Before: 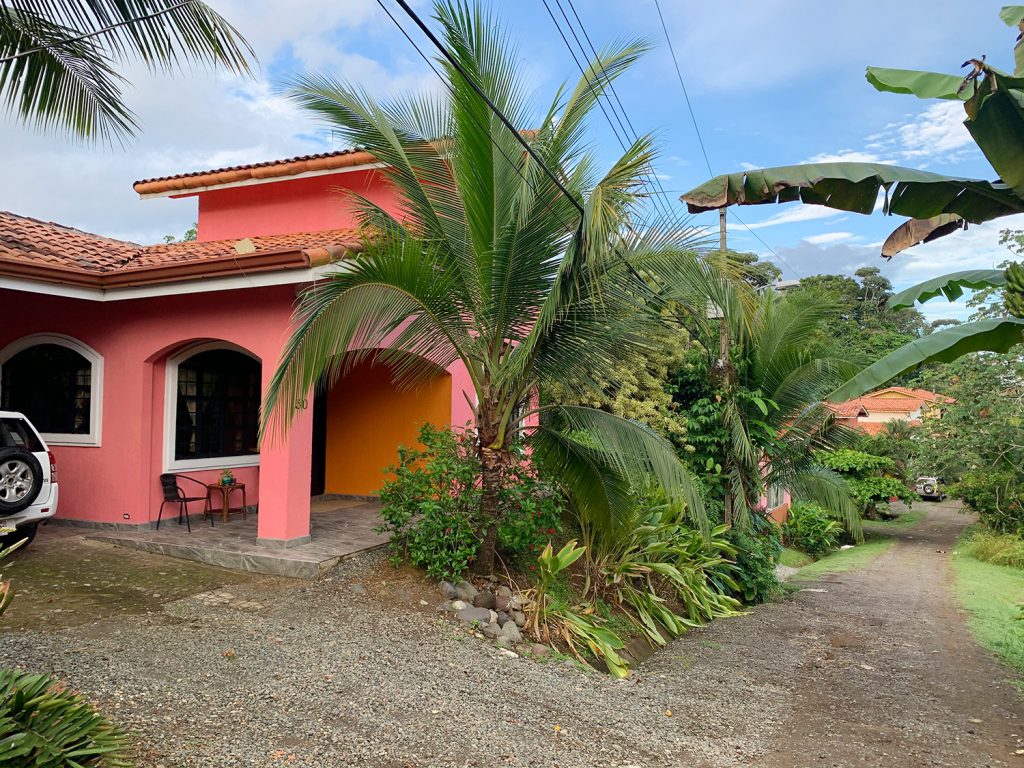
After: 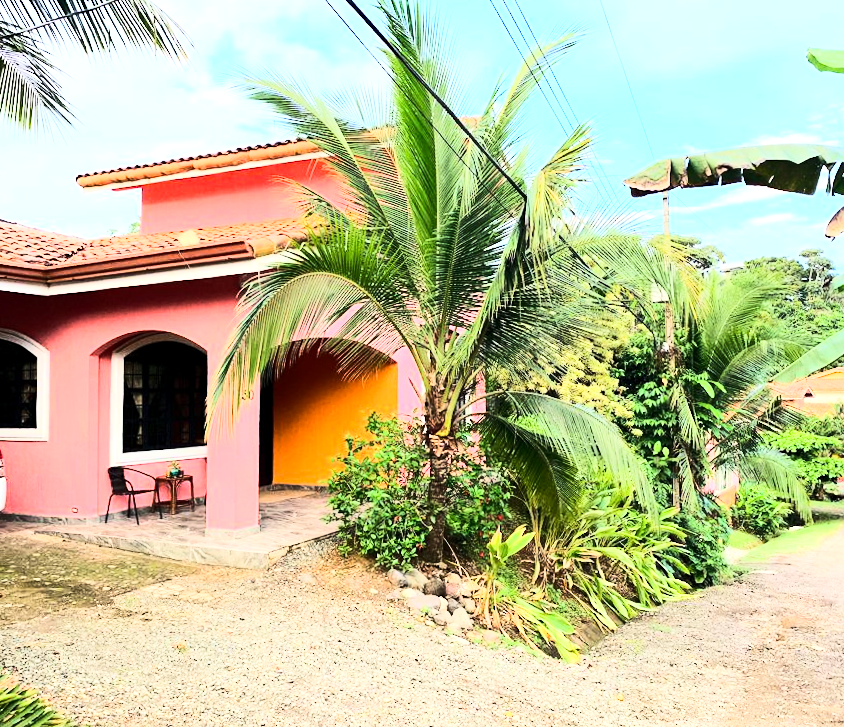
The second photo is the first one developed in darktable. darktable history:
base curve: curves: ch0 [(0, 0) (0.028, 0.03) (0.121, 0.232) (0.46, 0.748) (0.859, 0.968) (1, 1)]
rgb curve: curves: ch0 [(0, 0) (0.284, 0.292) (0.505, 0.644) (1, 1)]; ch1 [(0, 0) (0.284, 0.292) (0.505, 0.644) (1, 1)]; ch2 [(0, 0) (0.284, 0.292) (0.505, 0.644) (1, 1)], compensate middle gray true
crop and rotate: angle 1°, left 4.281%, top 0.642%, right 11.383%, bottom 2.486%
exposure: black level correction 0.001, exposure 0.5 EV, compensate exposure bias true, compensate highlight preservation false
tone equalizer: -8 EV -0.417 EV, -7 EV -0.389 EV, -6 EV -0.333 EV, -5 EV -0.222 EV, -3 EV 0.222 EV, -2 EV 0.333 EV, -1 EV 0.389 EV, +0 EV 0.417 EV, edges refinement/feathering 500, mask exposure compensation -1.57 EV, preserve details no
